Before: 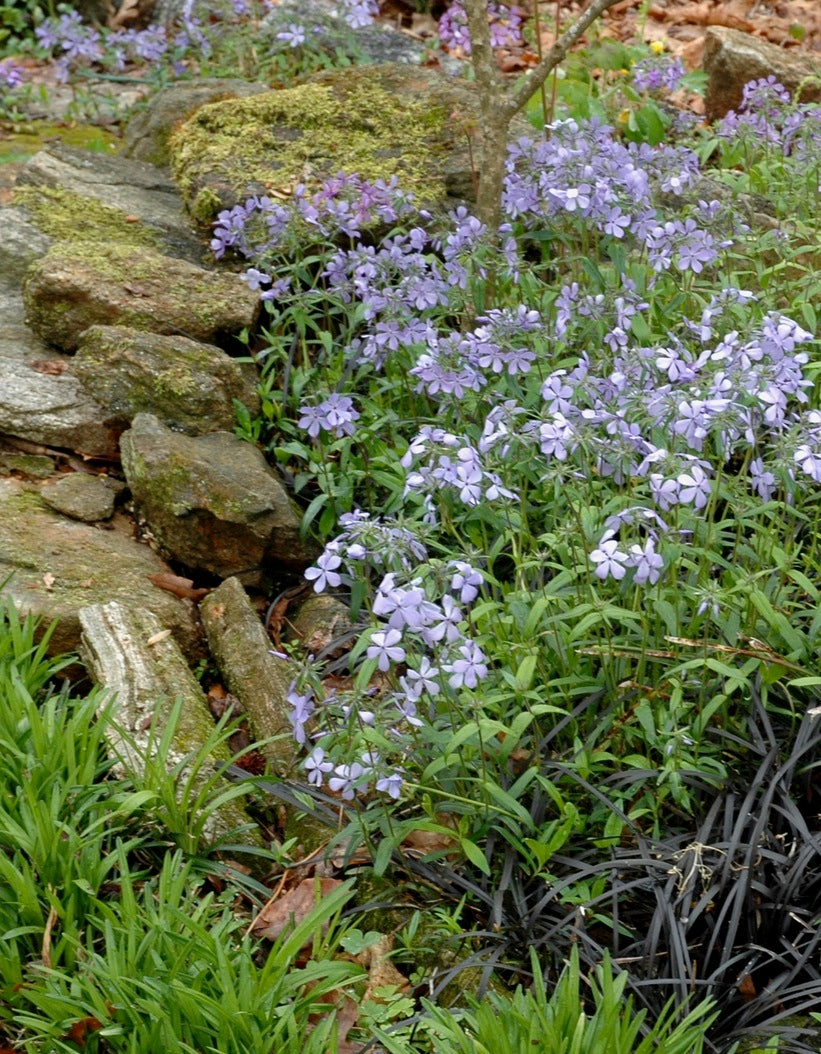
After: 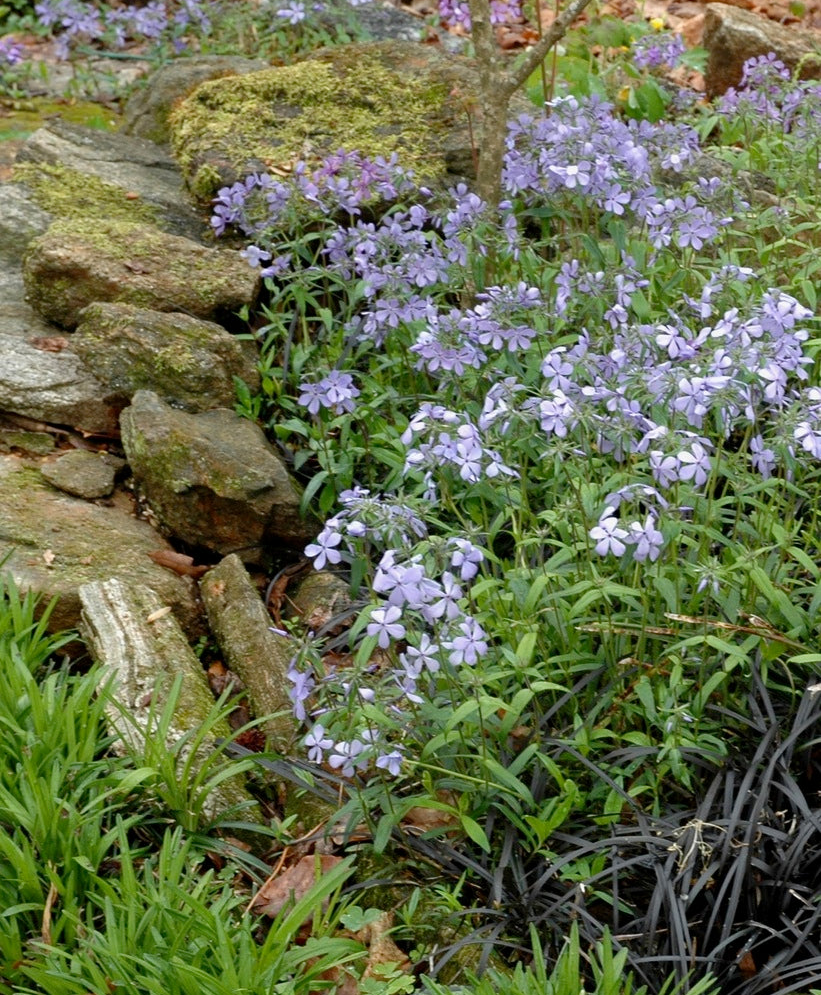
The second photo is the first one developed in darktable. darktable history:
crop and rotate: top 2.35%, bottom 3.159%
